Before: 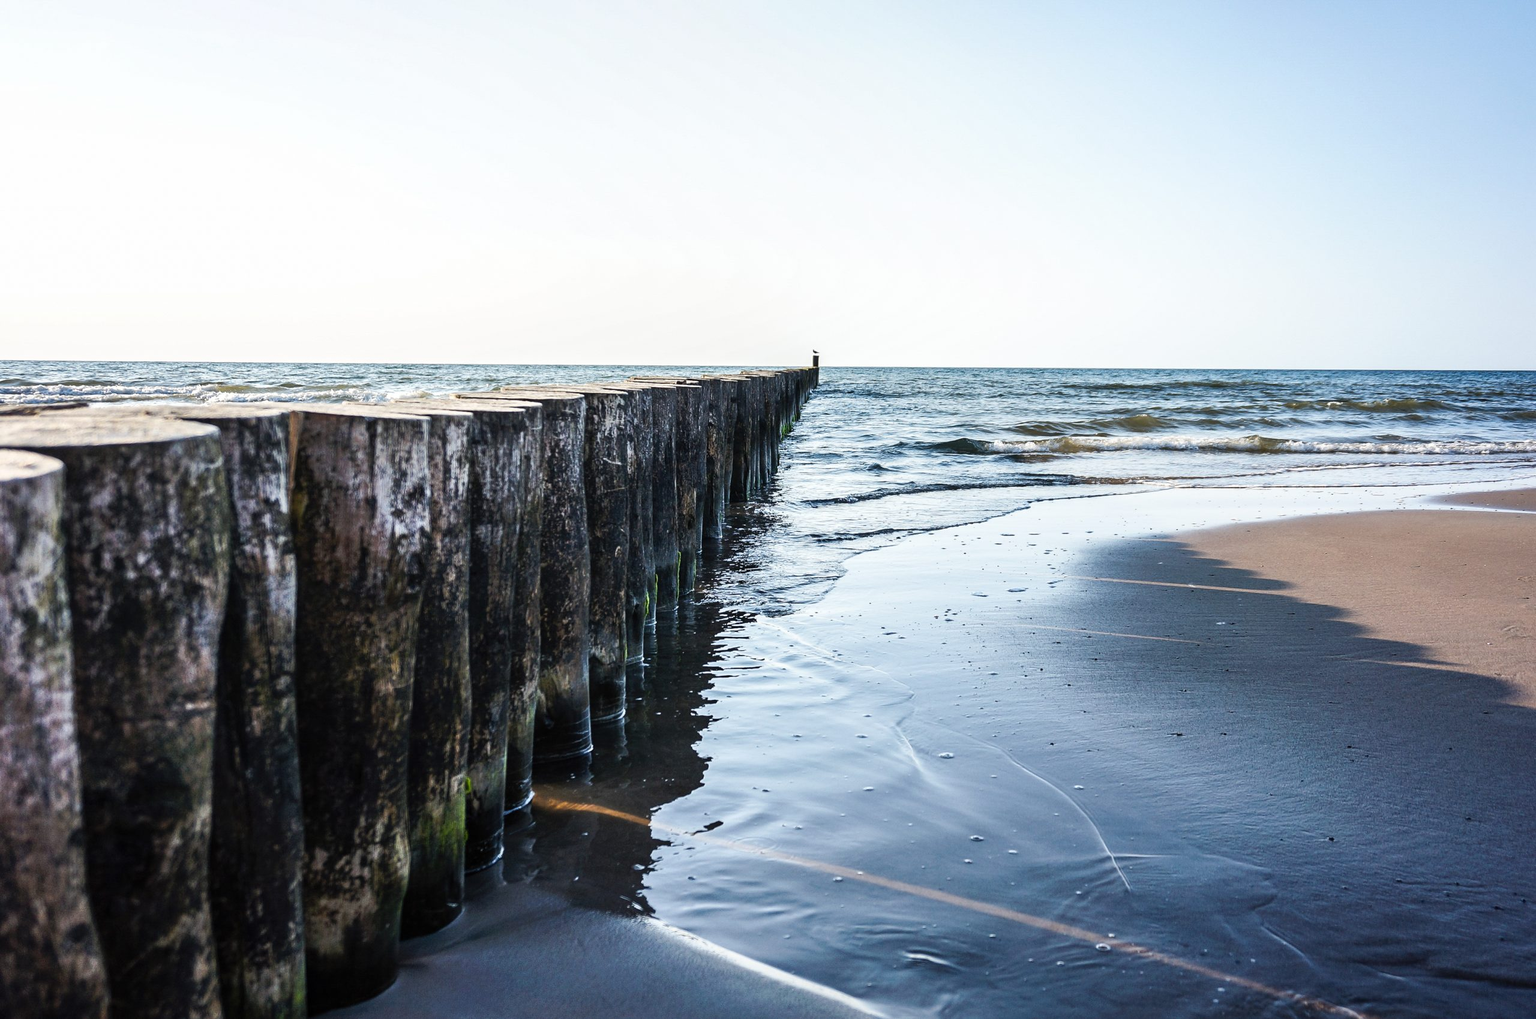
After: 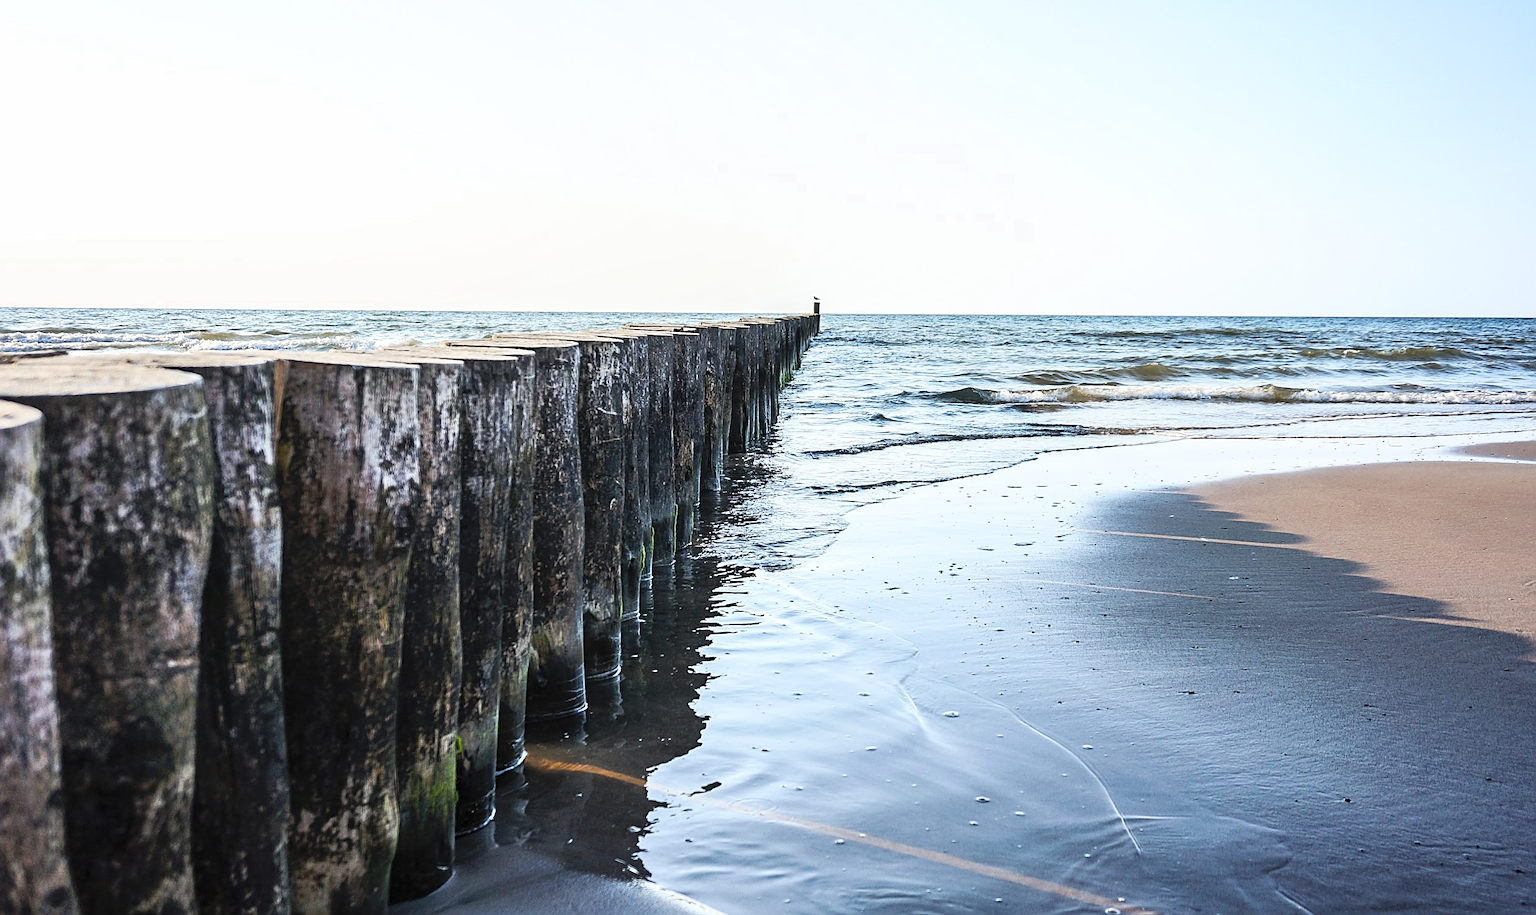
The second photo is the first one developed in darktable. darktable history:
crop: left 1.507%, top 6.147%, right 1.379%, bottom 6.637%
contrast brightness saturation: contrast 0.14, brightness 0.21
levels: levels [0, 0.51, 1]
color zones: curves: ch0 [(0.27, 0.396) (0.563, 0.504) (0.75, 0.5) (0.787, 0.307)]
sharpen: on, module defaults
